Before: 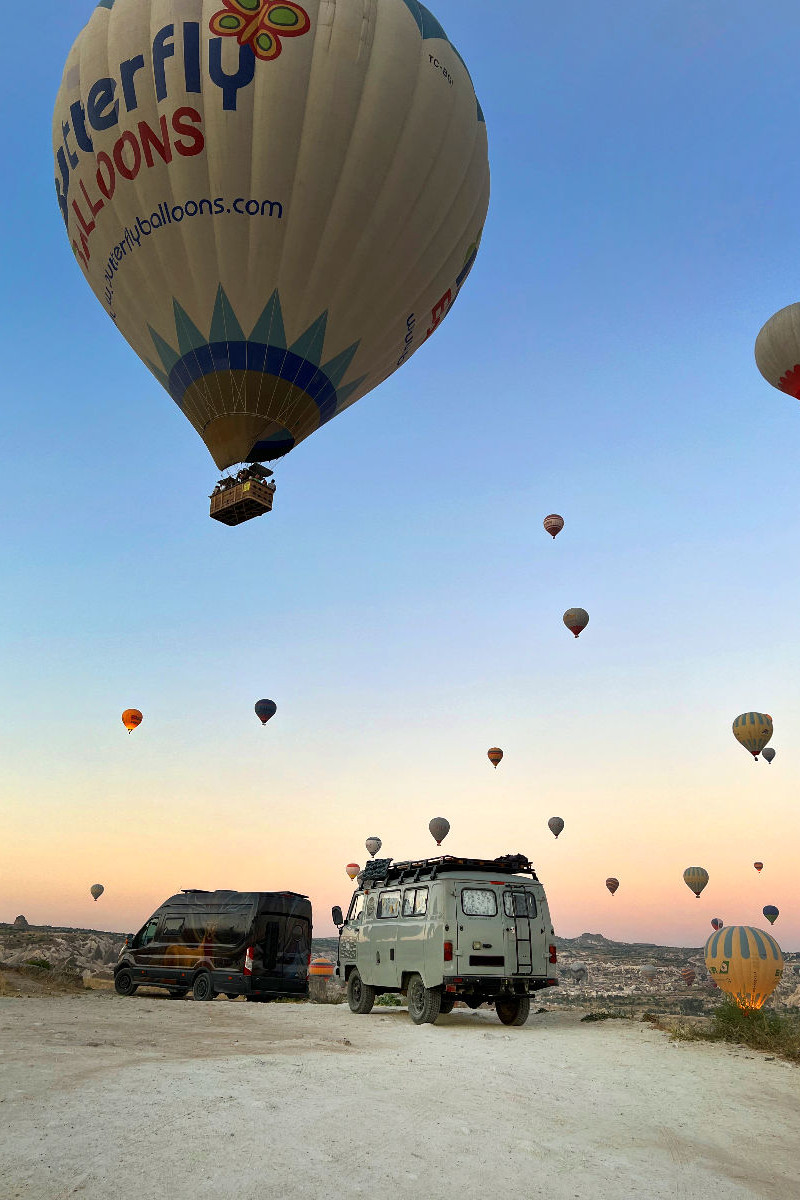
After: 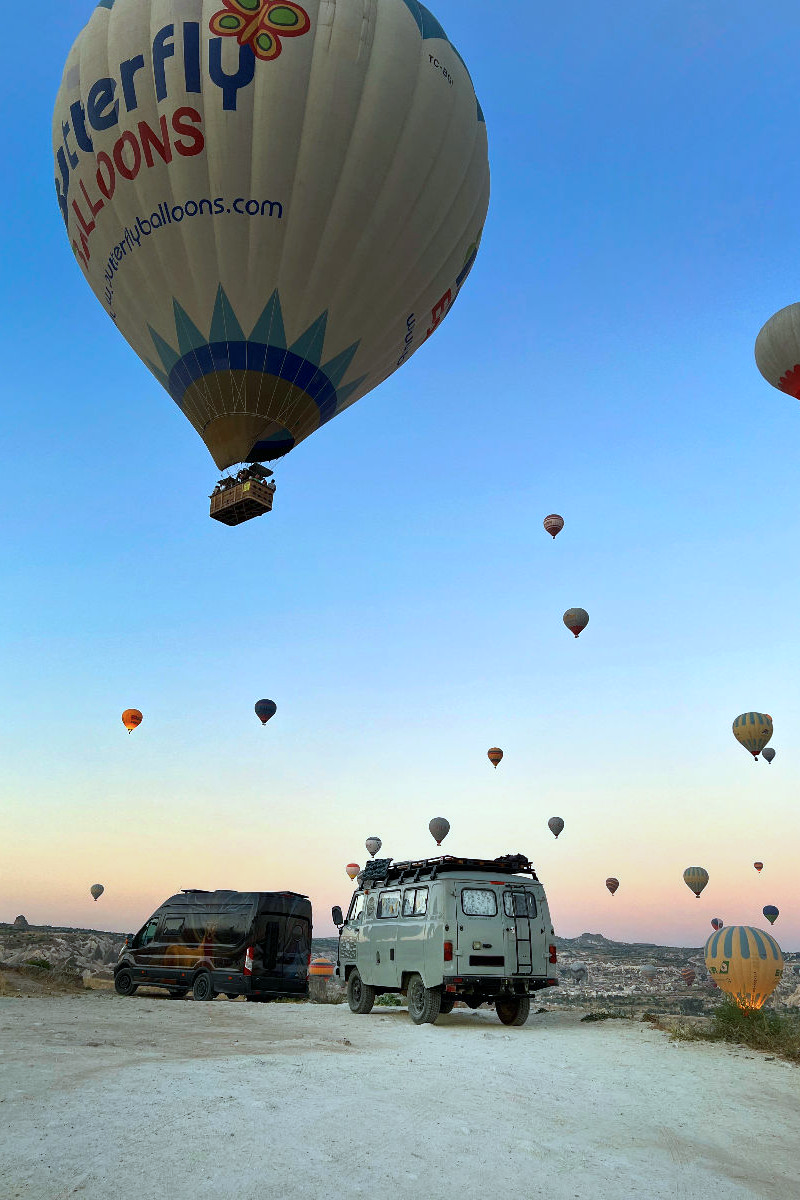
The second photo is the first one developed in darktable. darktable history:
color calibration: illuminant F (fluorescent), F source F9 (Cool White Deluxe 4150 K) – high CRI, x 0.374, y 0.373, temperature 4153.88 K
